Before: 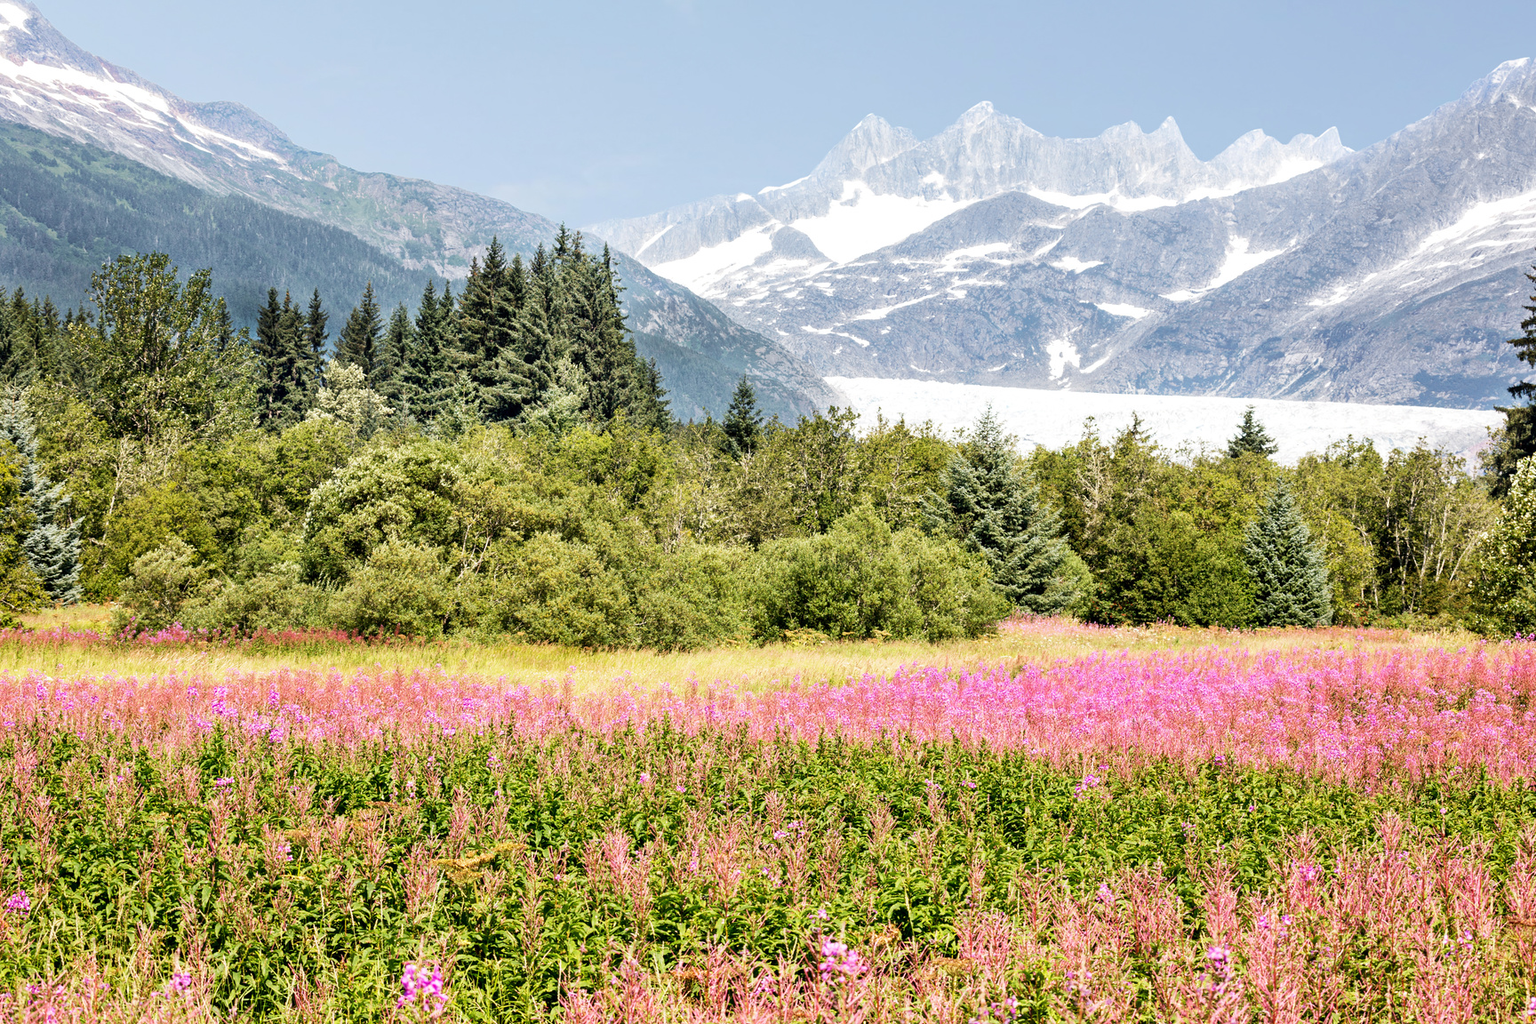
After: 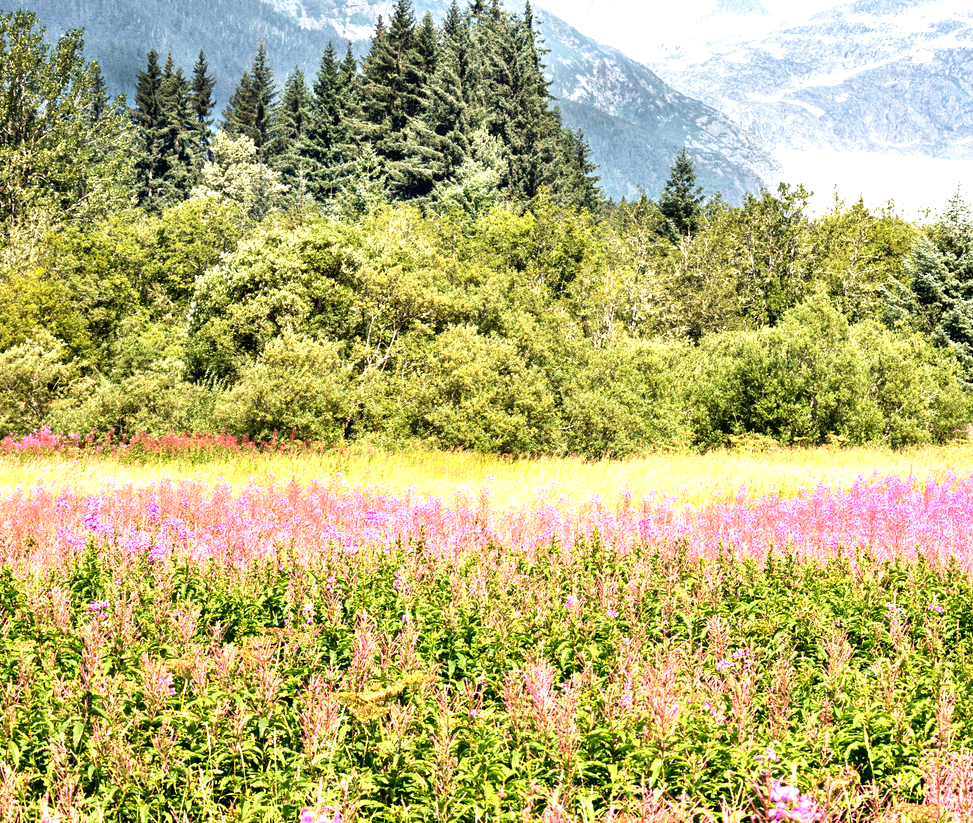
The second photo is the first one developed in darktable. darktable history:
crop: left 8.966%, top 23.852%, right 34.699%, bottom 4.703%
exposure: black level correction 0, exposure 0.7 EV, compensate exposure bias true, compensate highlight preservation false
